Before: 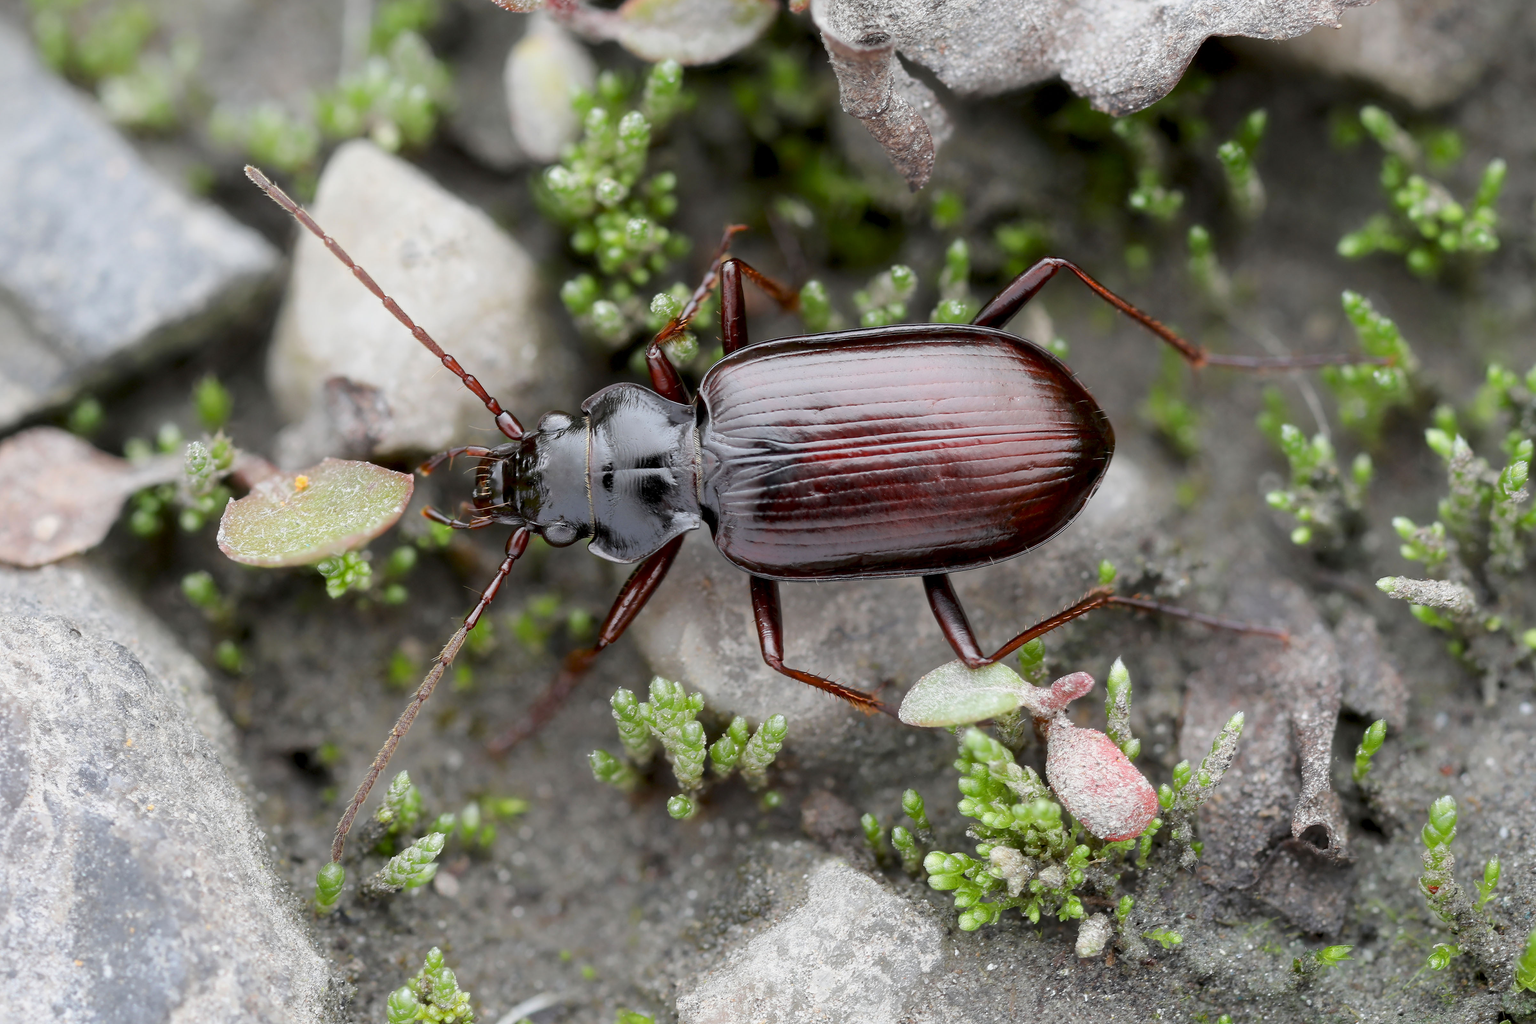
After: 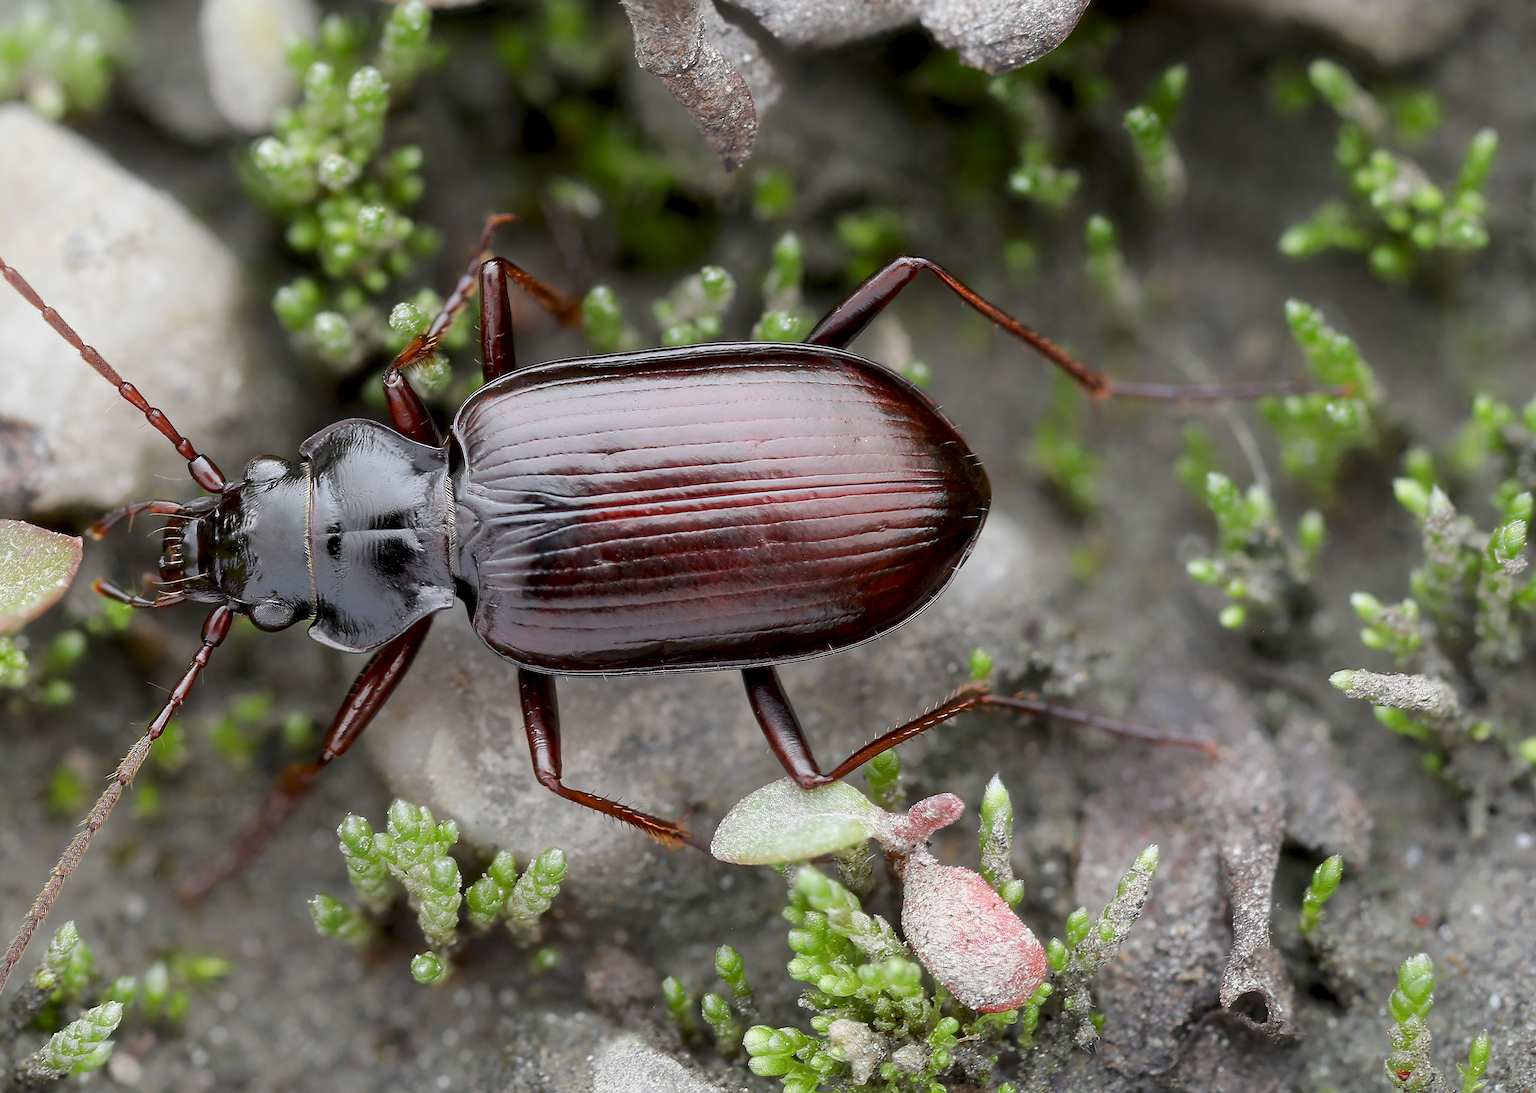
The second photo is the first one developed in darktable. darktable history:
exposure: exposure -0.012 EV, compensate highlight preservation false
sharpen: on, module defaults
crop: left 22.81%, top 5.849%, bottom 11.693%
